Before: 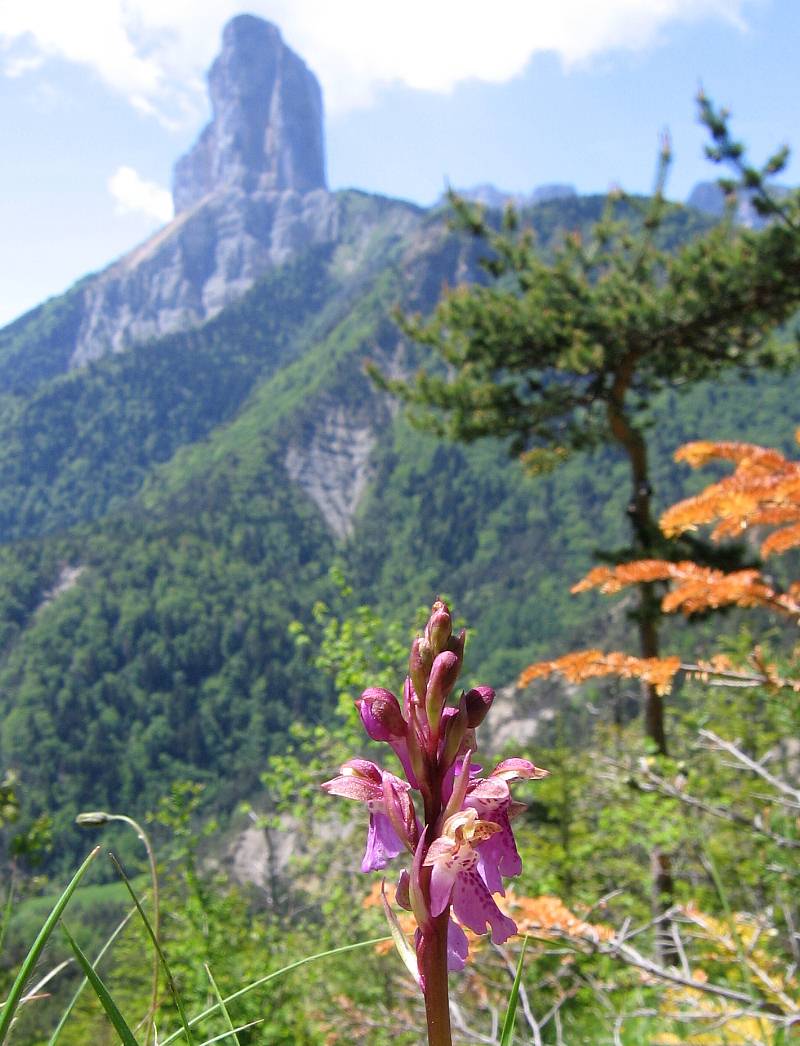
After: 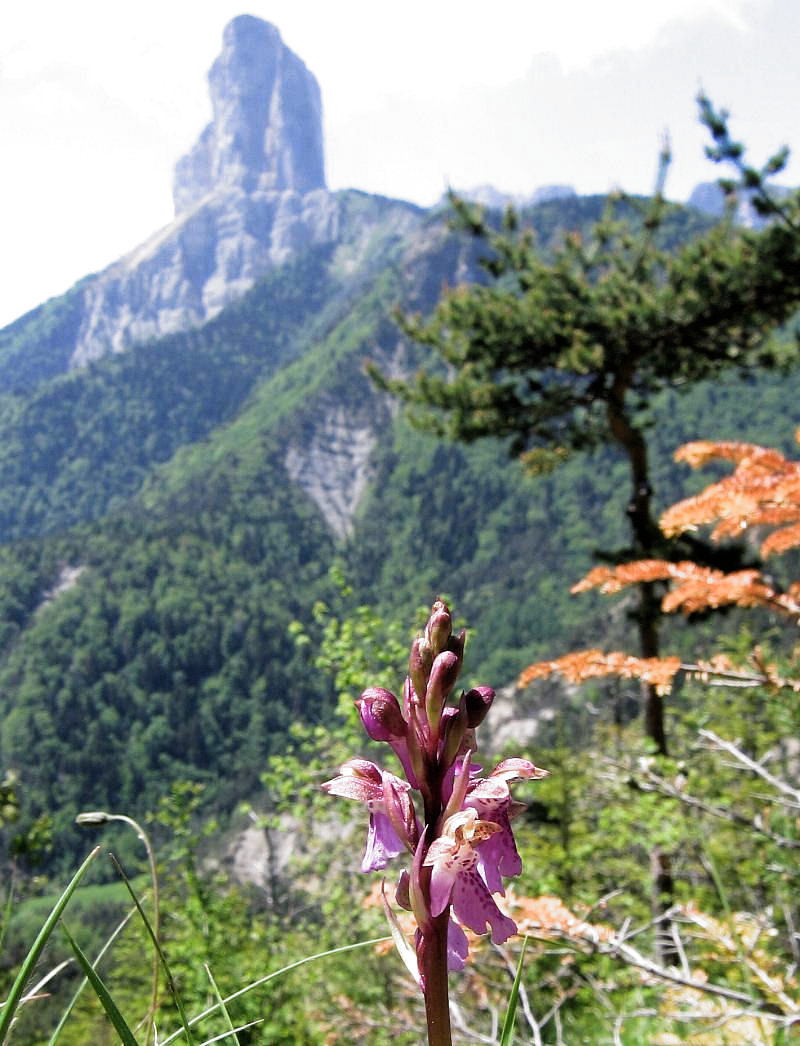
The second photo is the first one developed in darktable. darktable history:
tone equalizer: on, module defaults
filmic rgb: black relative exposure -8.2 EV, white relative exposure 2.2 EV, threshold 3 EV, hardness 7.11, latitude 75%, contrast 1.325, highlights saturation mix -2%, shadows ↔ highlights balance 30%, preserve chrominance RGB euclidean norm, color science v5 (2021), contrast in shadows safe, contrast in highlights safe, enable highlight reconstruction true
